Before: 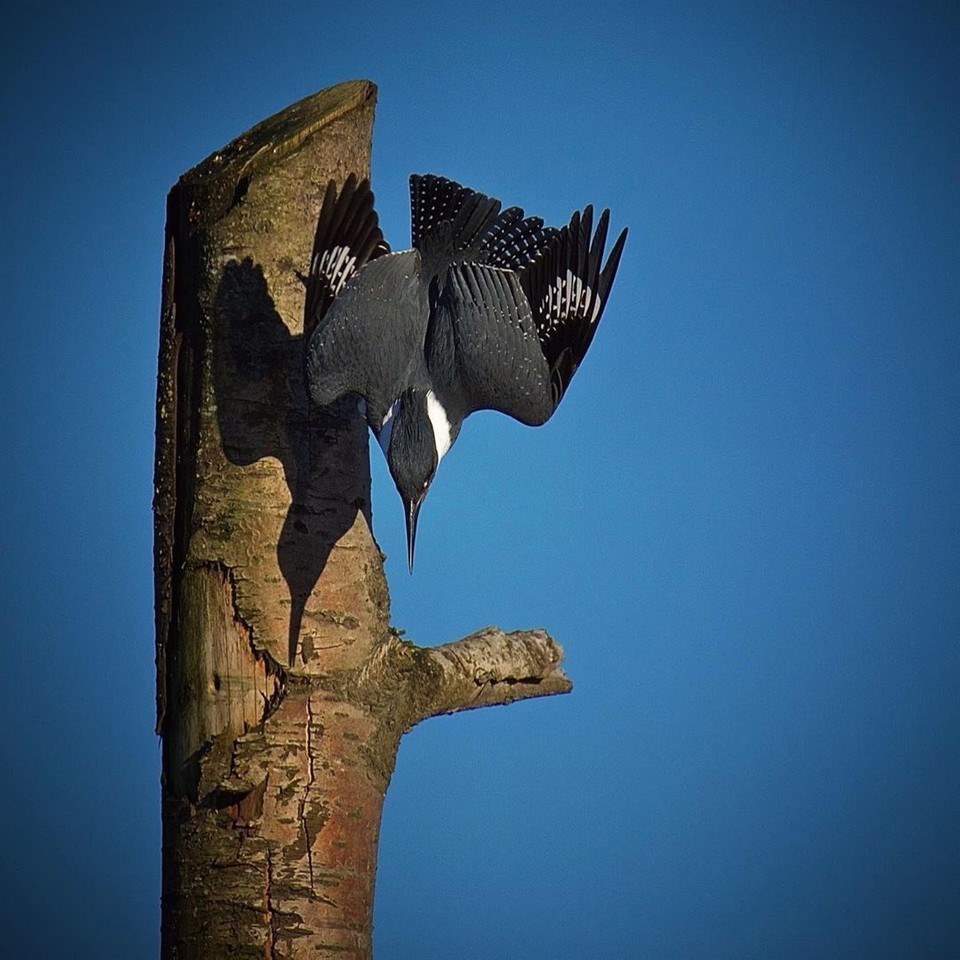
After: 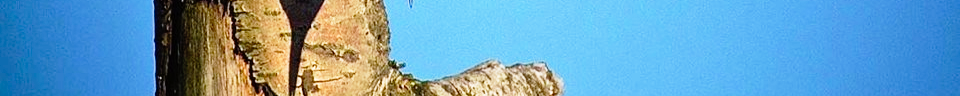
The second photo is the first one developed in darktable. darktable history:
exposure: exposure 0.128 EV, compensate highlight preservation false
base curve: curves: ch0 [(0, 0) (0.012, 0.01) (0.073, 0.168) (0.31, 0.711) (0.645, 0.957) (1, 1)], preserve colors none
white balance: red 0.974, blue 1.044
crop and rotate: top 59.084%, bottom 30.916%
